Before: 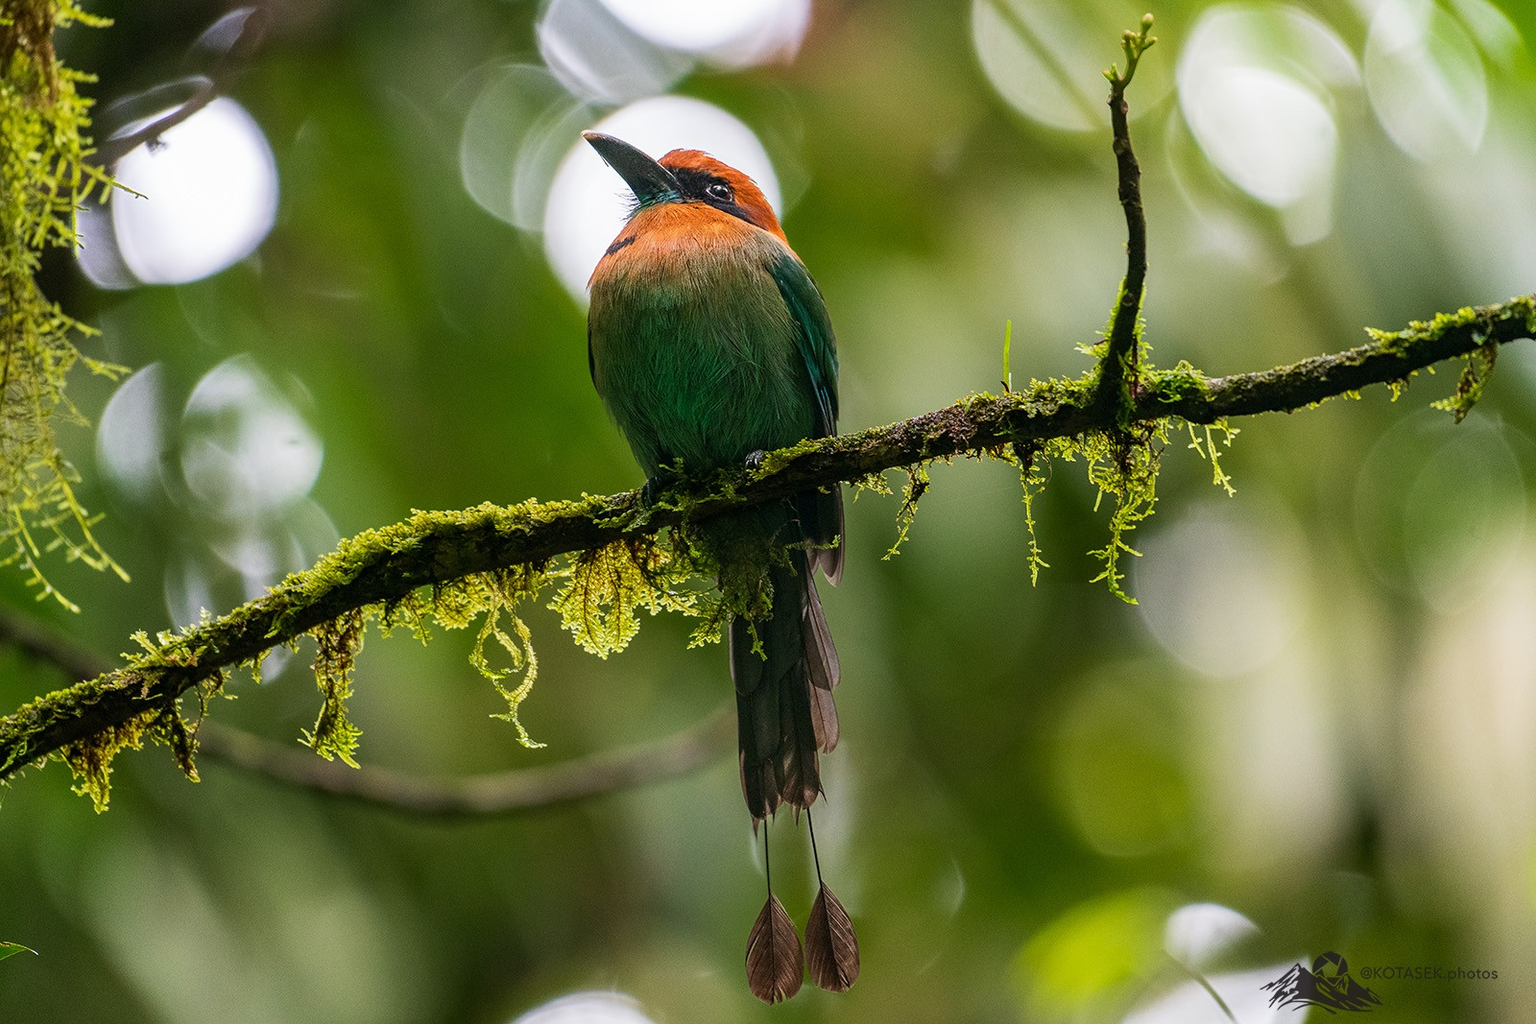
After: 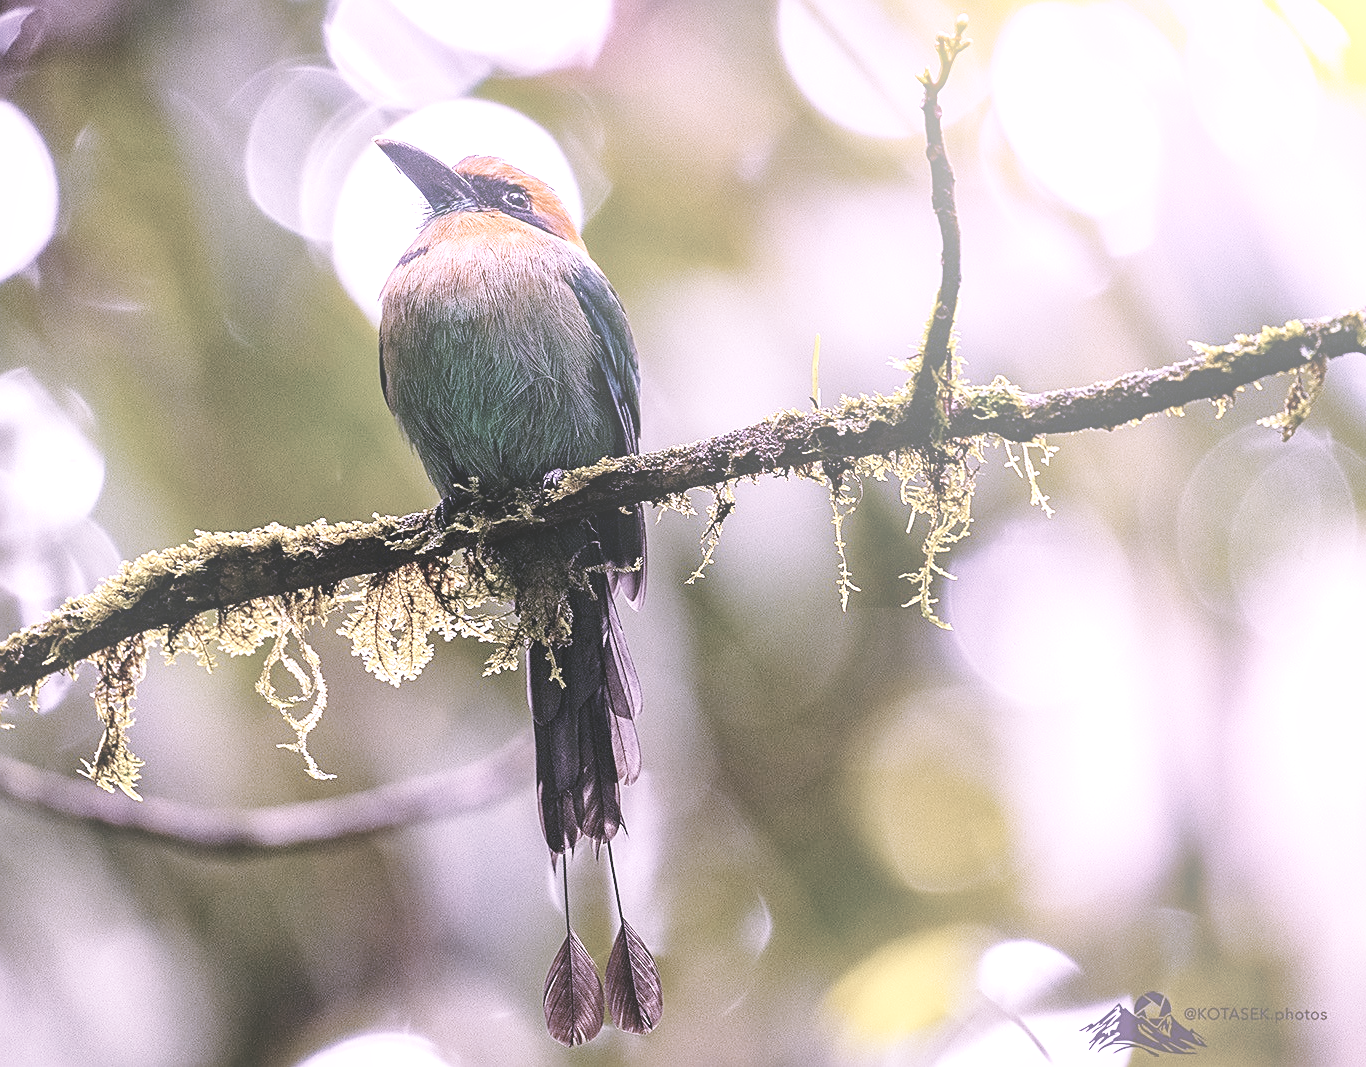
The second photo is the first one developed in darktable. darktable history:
sharpen: on, module defaults
base curve: curves: ch0 [(0, 0) (0.028, 0.03) (0.121, 0.232) (0.46, 0.748) (0.859, 0.968) (1, 1)], preserve colors none
shadows and highlights: low approximation 0.01, soften with gaussian
white balance: red 1.502, blue 2.365
levels: levels [0, 0.492, 0.984]
tone curve: color space Lab, linked channels, preserve colors none
local contrast: mode bilateral grid, contrast 20, coarseness 50, detail 130%, midtone range 0.2
color correction: saturation 0.3
bloom: size 38%, threshold 95%, strength 30%
local contrast "1": mode bilateral grid, contrast 20, coarseness 18, detail 152%, midtone range 0.2 | blend: blend mode normal (obsolete, clamping), opacity 100%; mask: uniform (no mask)
raw denoise: x [[0, 0.25, 0.5, 0.75, 1] ×4]
crop and rotate: left 14.584%
